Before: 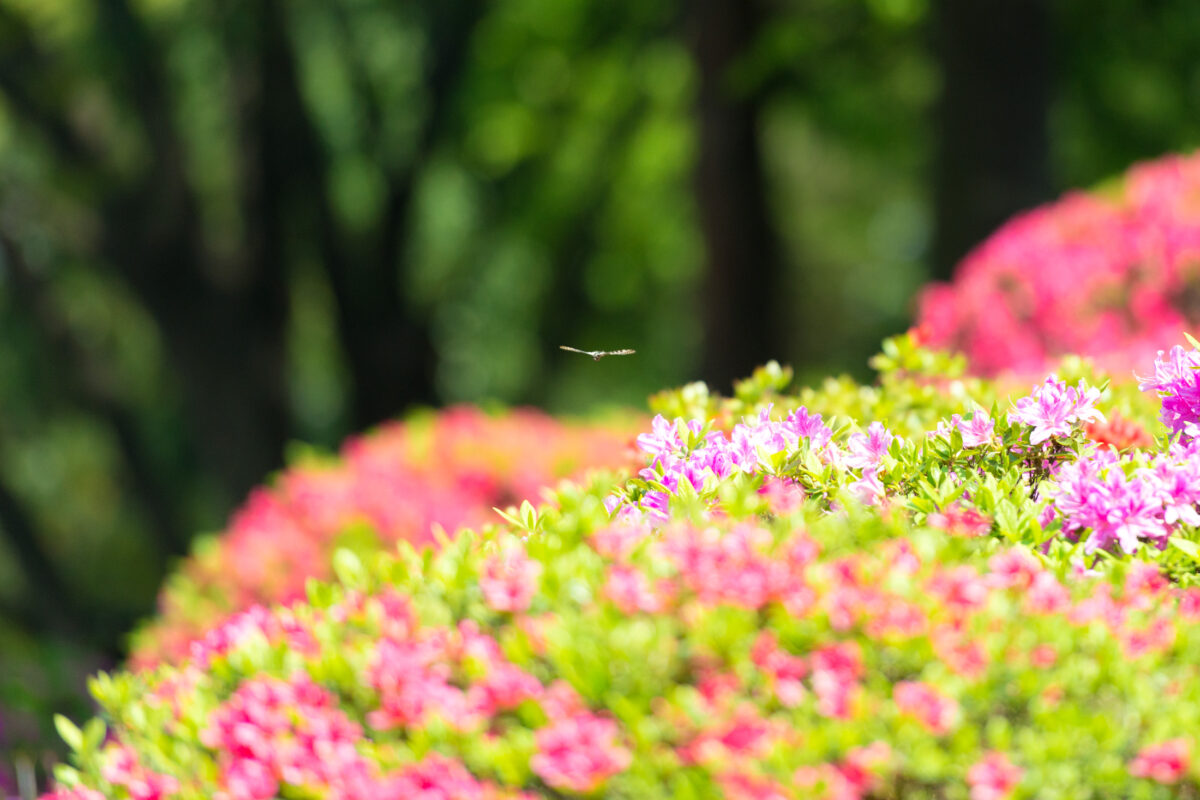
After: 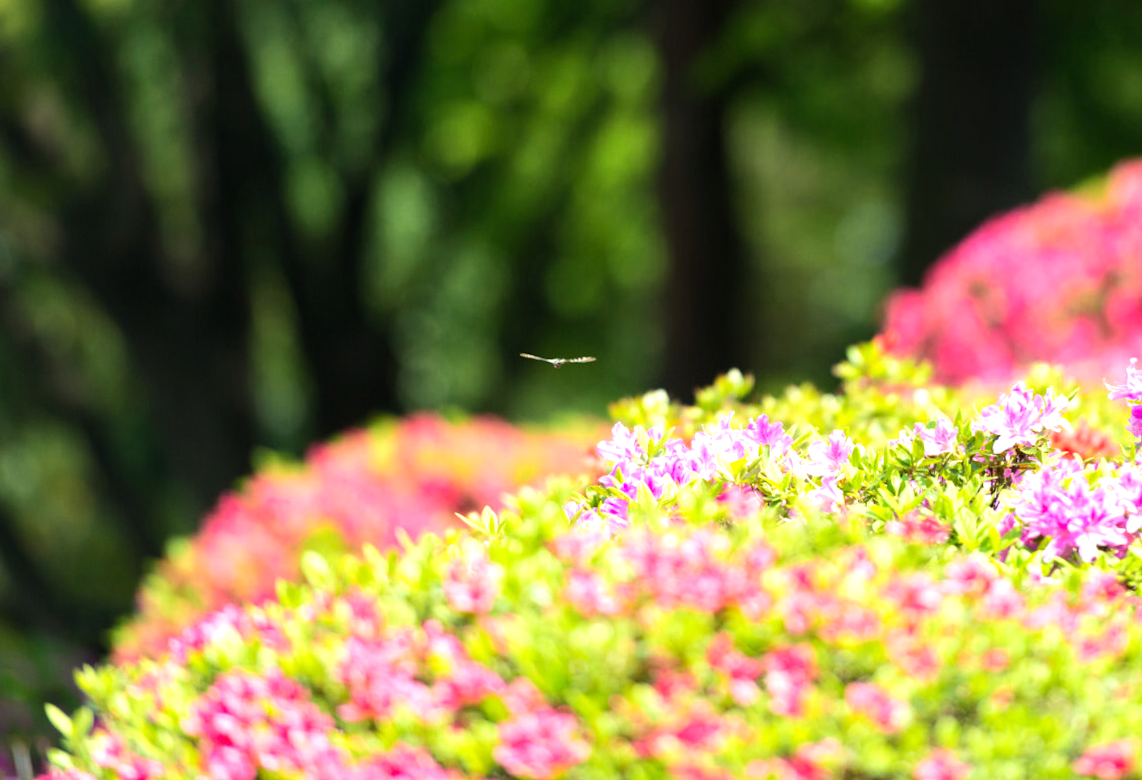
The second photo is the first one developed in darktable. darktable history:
tone equalizer: -8 EV -0.417 EV, -7 EV -0.389 EV, -6 EV -0.333 EV, -5 EV -0.222 EV, -3 EV 0.222 EV, -2 EV 0.333 EV, -1 EV 0.389 EV, +0 EV 0.417 EV, edges refinement/feathering 500, mask exposure compensation -1.57 EV, preserve details no
rotate and perspective: rotation 0.074°, lens shift (vertical) 0.096, lens shift (horizontal) -0.041, crop left 0.043, crop right 0.952, crop top 0.024, crop bottom 0.979
